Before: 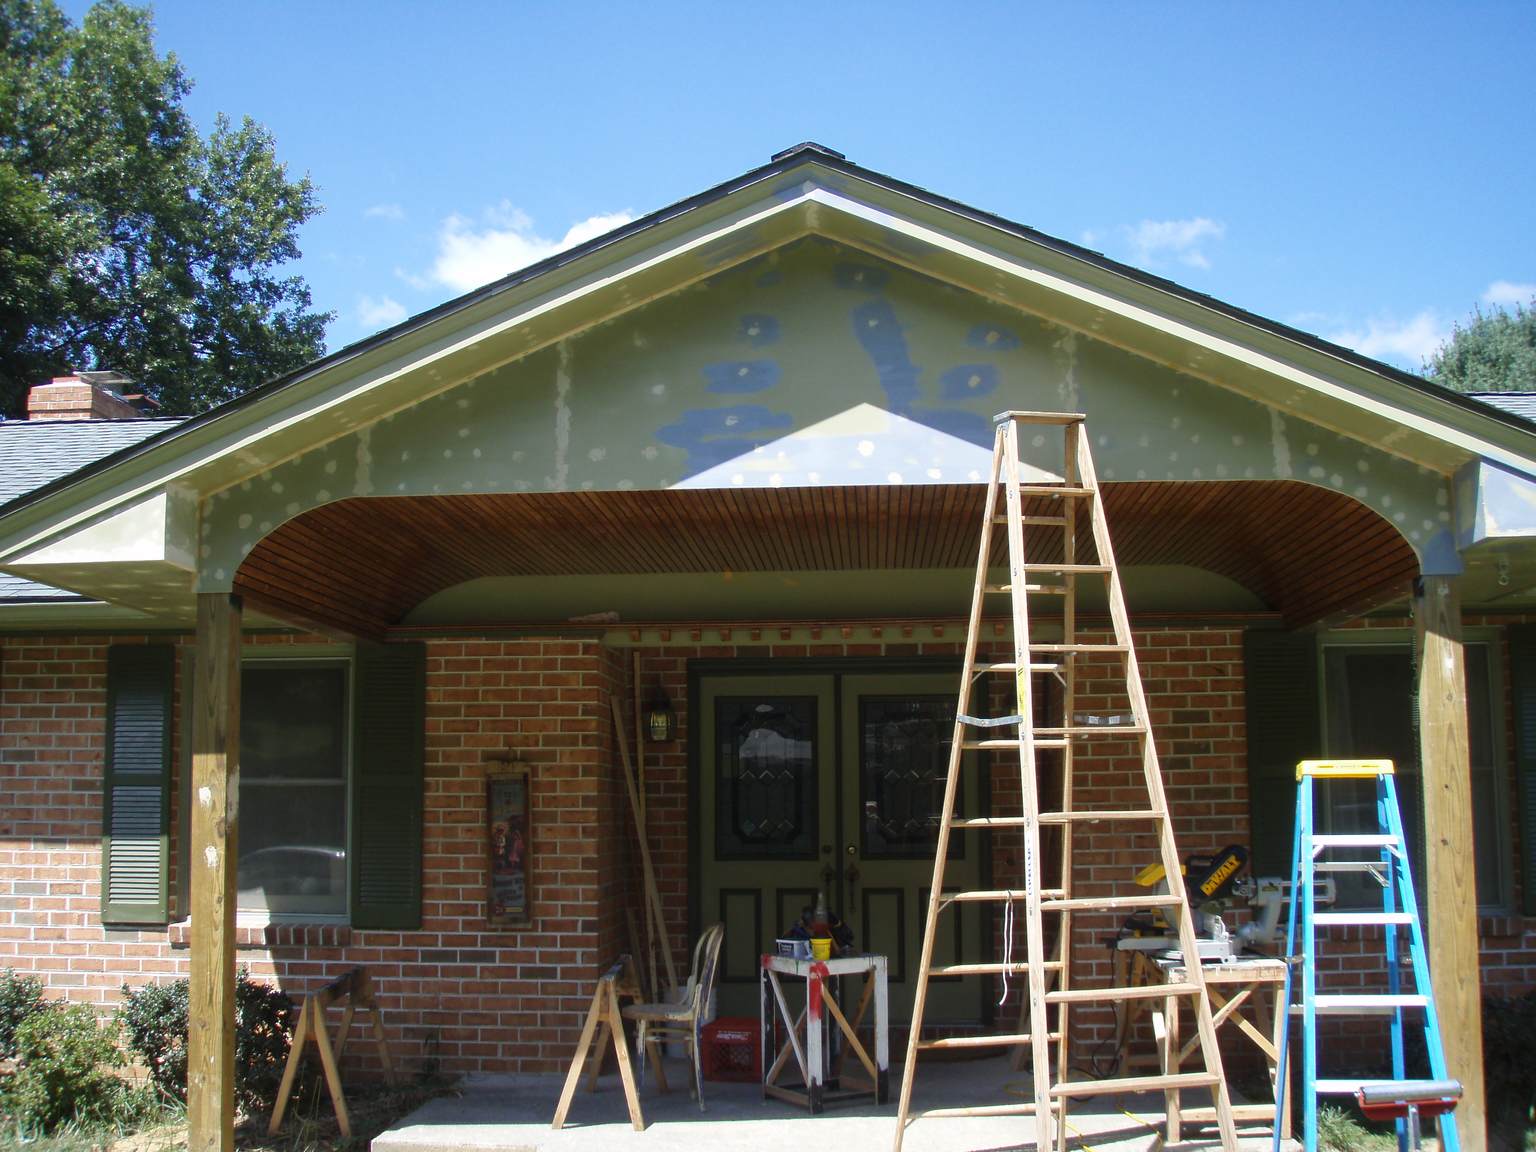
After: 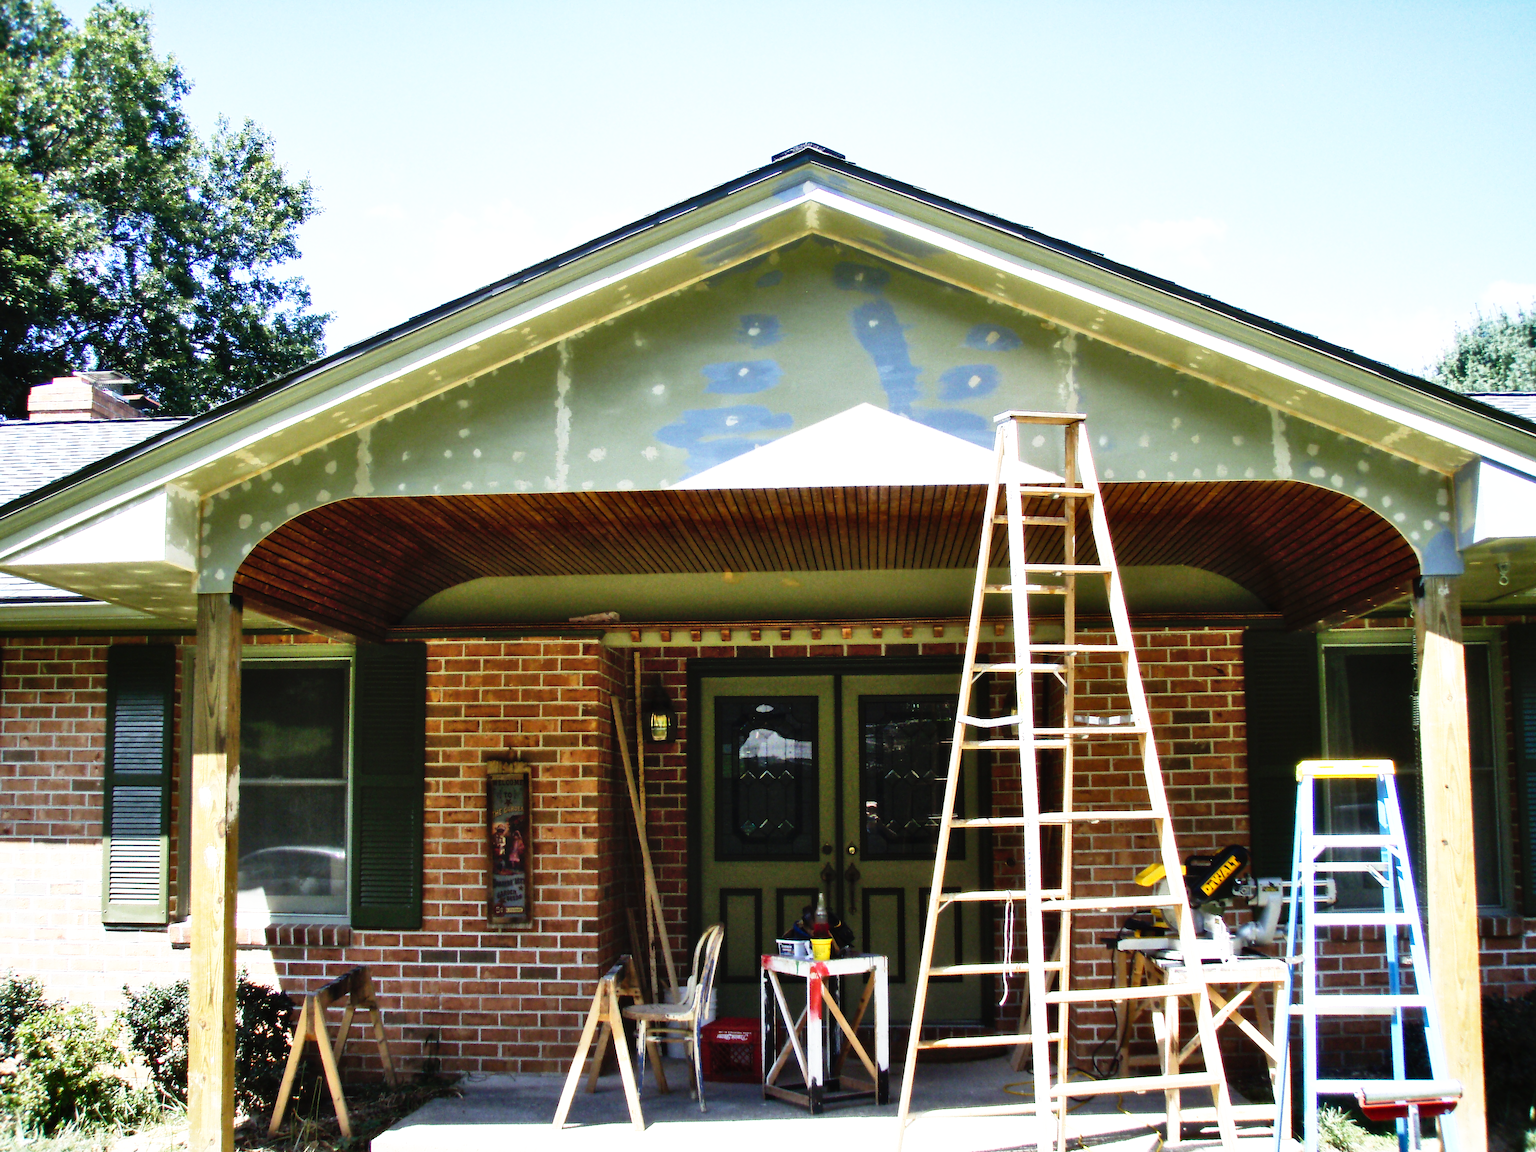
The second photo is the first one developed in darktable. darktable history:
shadows and highlights: shadows 60, soften with gaussian
tone equalizer: -8 EV -0.75 EV, -7 EV -0.7 EV, -6 EV -0.6 EV, -5 EV -0.4 EV, -3 EV 0.4 EV, -2 EV 0.6 EV, -1 EV 0.7 EV, +0 EV 0.75 EV, edges refinement/feathering 500, mask exposure compensation -1.57 EV, preserve details no
base curve: curves: ch0 [(0, 0) (0.012, 0.01) (0.073, 0.168) (0.31, 0.711) (0.645, 0.957) (1, 1)], preserve colors none
